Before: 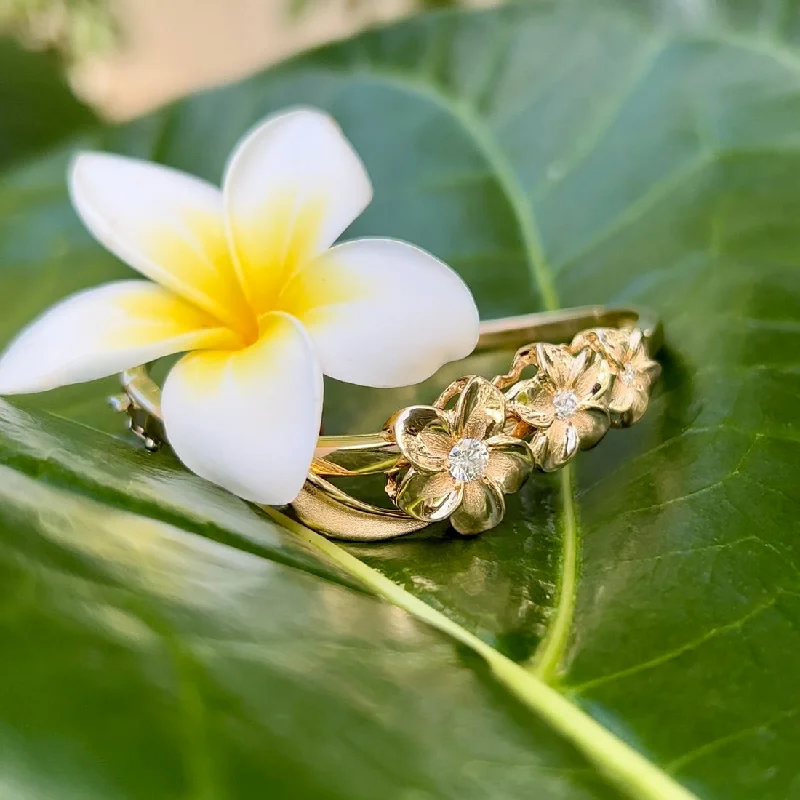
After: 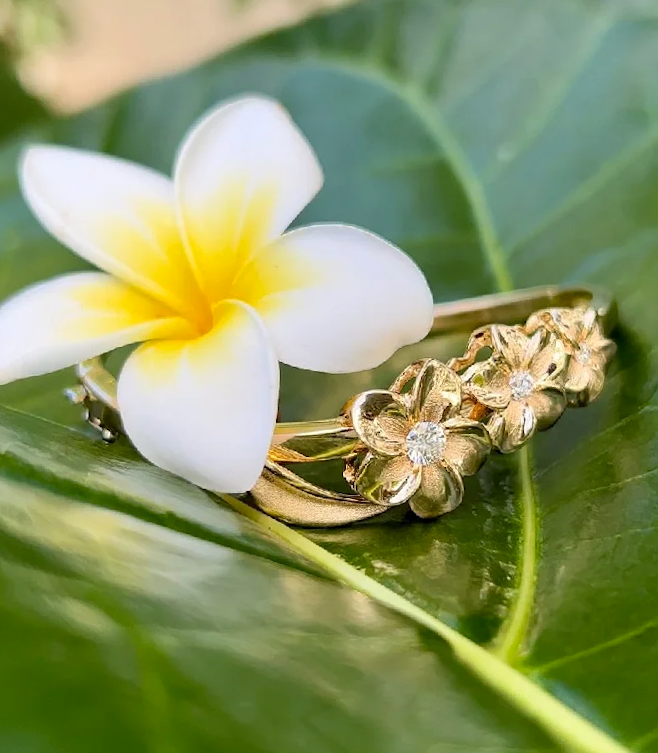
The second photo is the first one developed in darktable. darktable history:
crop and rotate: angle 1.44°, left 4.443%, top 0.796%, right 11.163%, bottom 2.665%
color balance rgb: shadows lift › chroma 3.064%, shadows lift › hue 277.82°, linear chroma grading › global chroma 0.919%, perceptual saturation grading › global saturation 0.877%, global vibrance 10.913%
